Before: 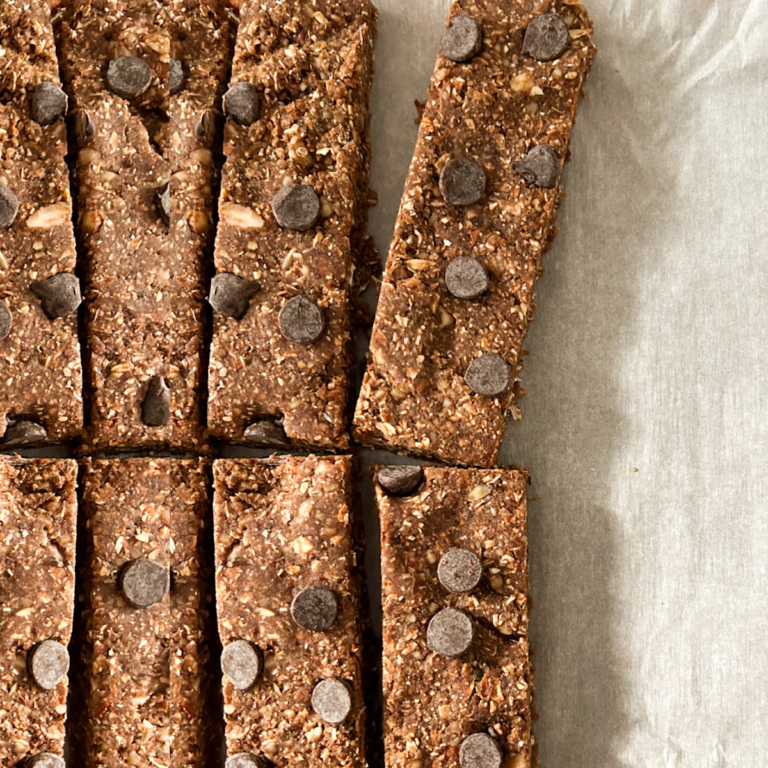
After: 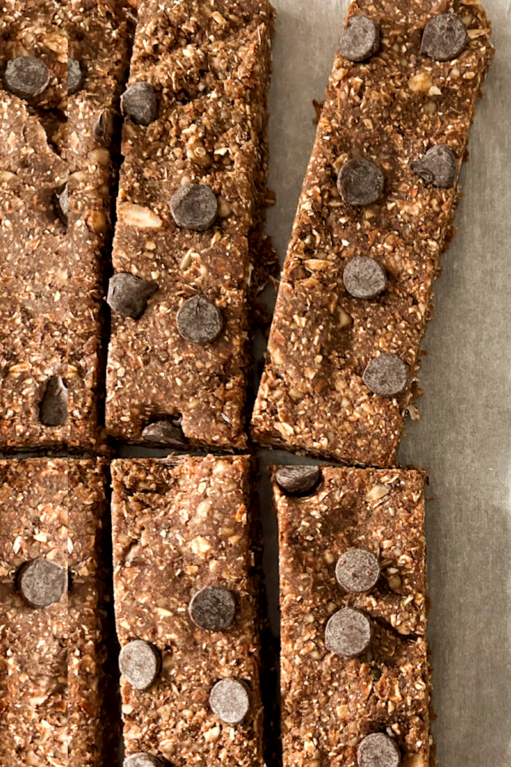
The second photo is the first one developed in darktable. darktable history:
crop and rotate: left 13.342%, right 19.991%
local contrast: highlights 100%, shadows 100%, detail 120%, midtone range 0.2
